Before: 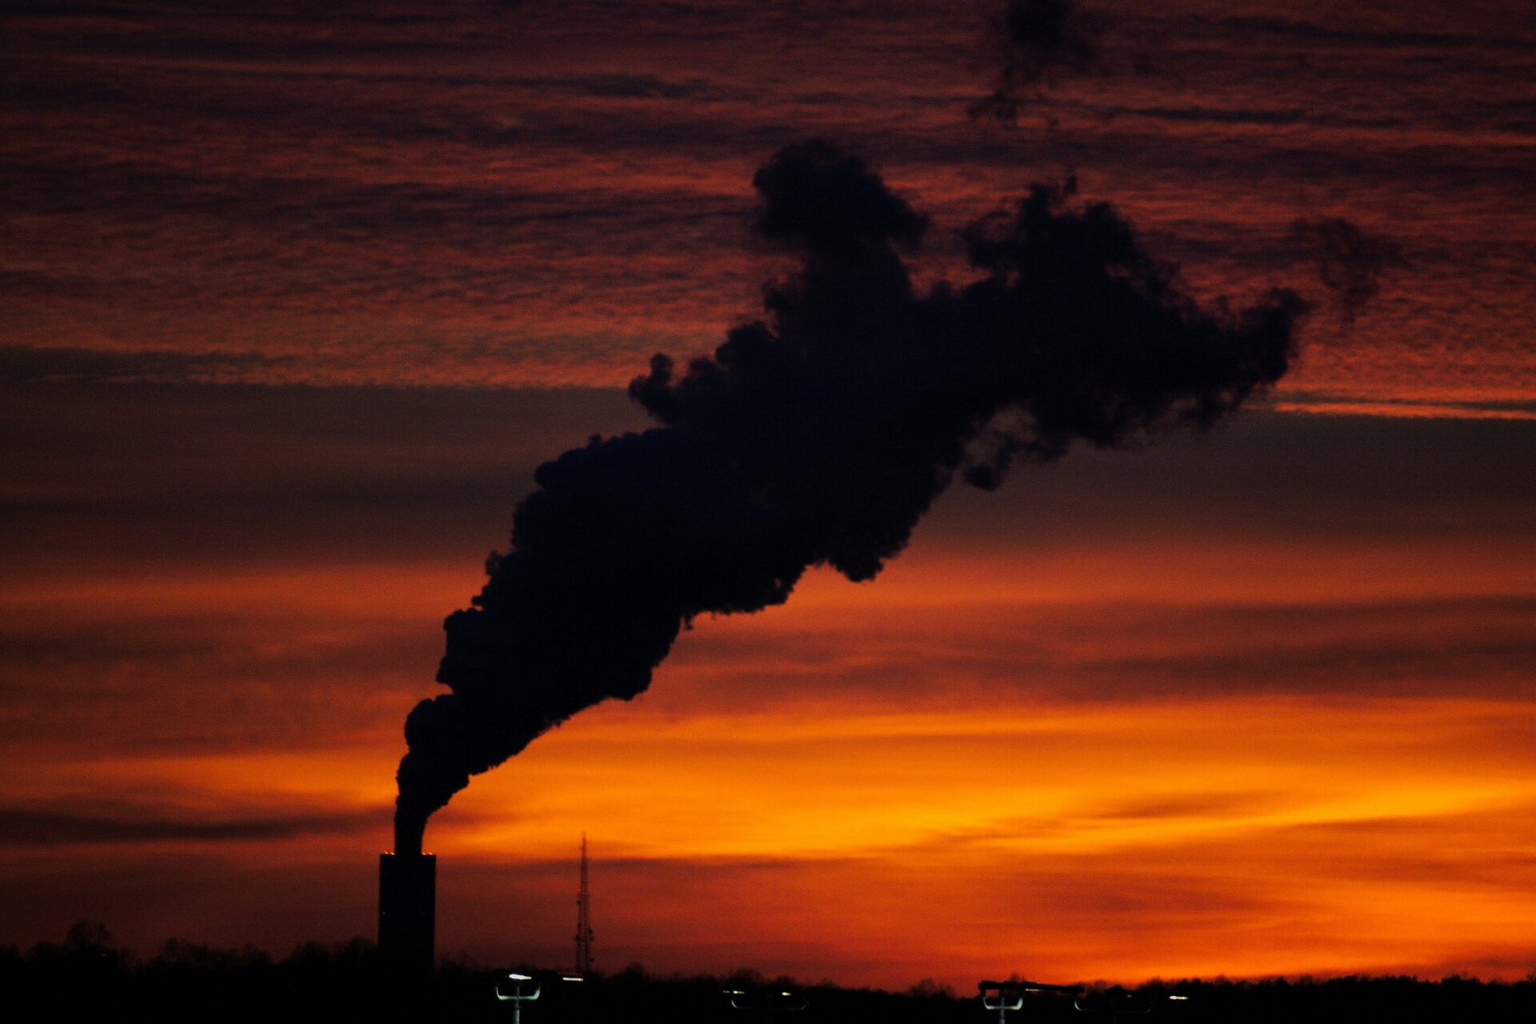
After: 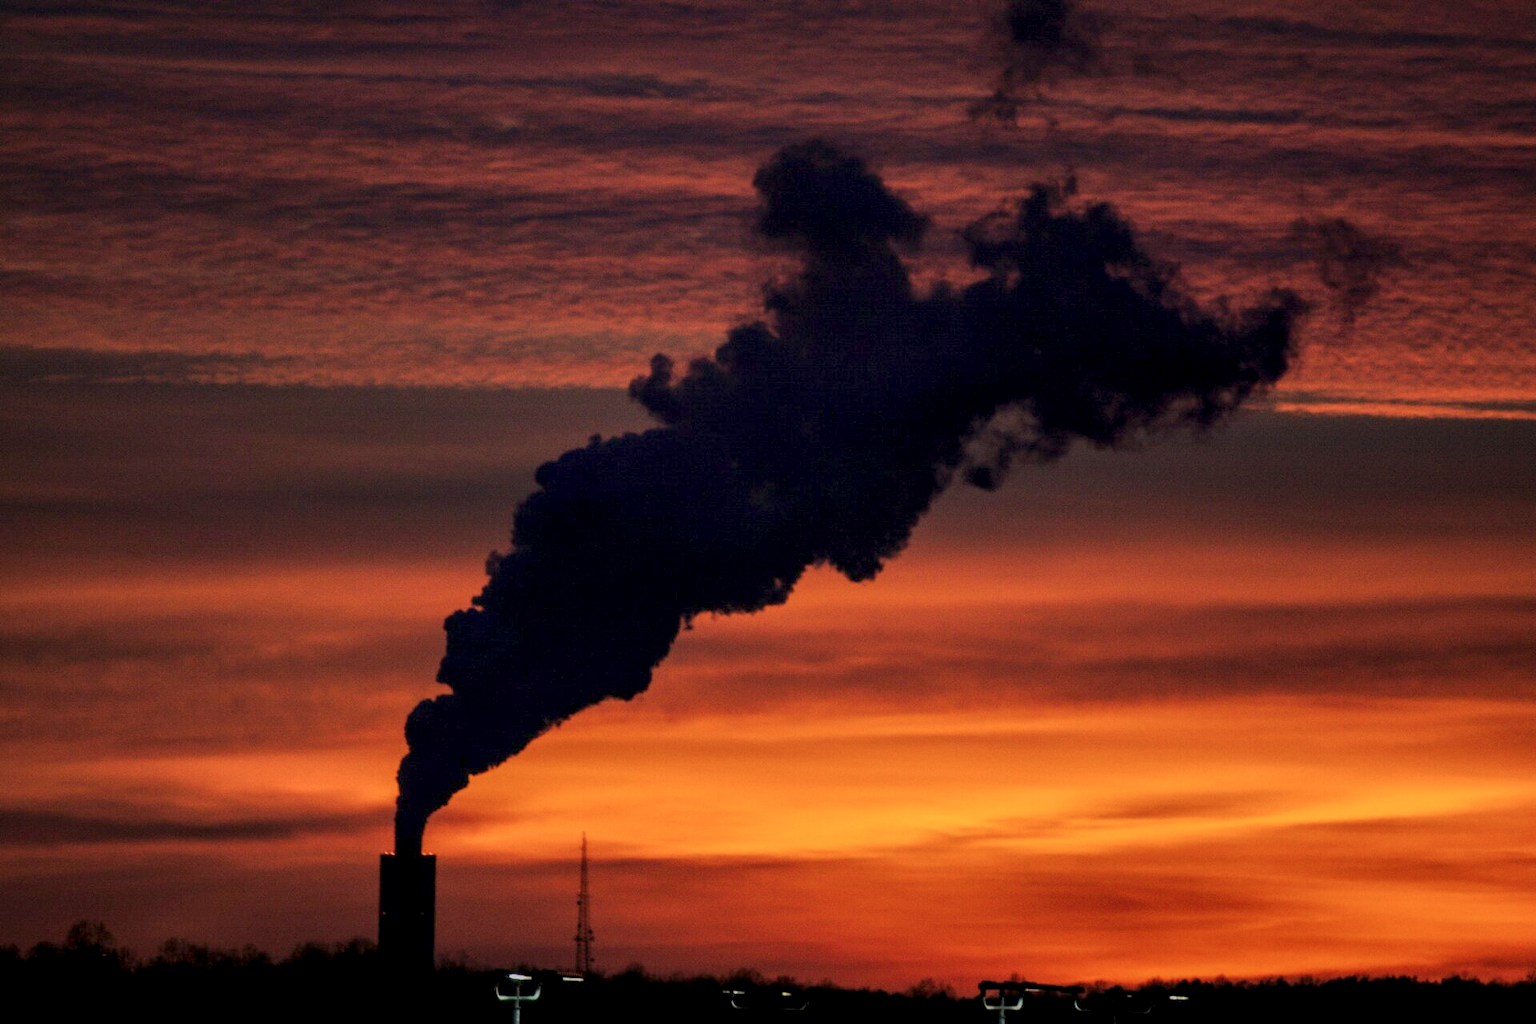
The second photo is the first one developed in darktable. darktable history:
color balance rgb: contrast -30%
local contrast: highlights 60%, shadows 60%, detail 160%
